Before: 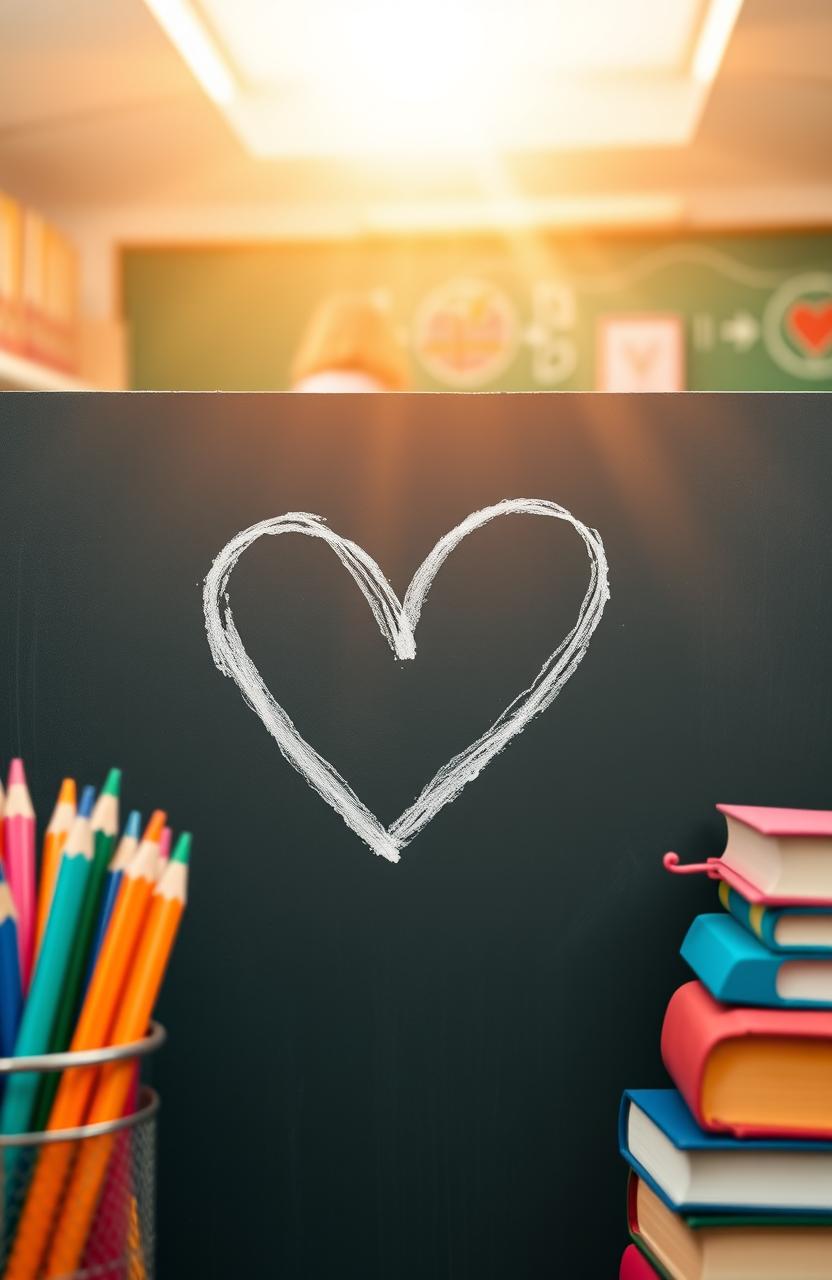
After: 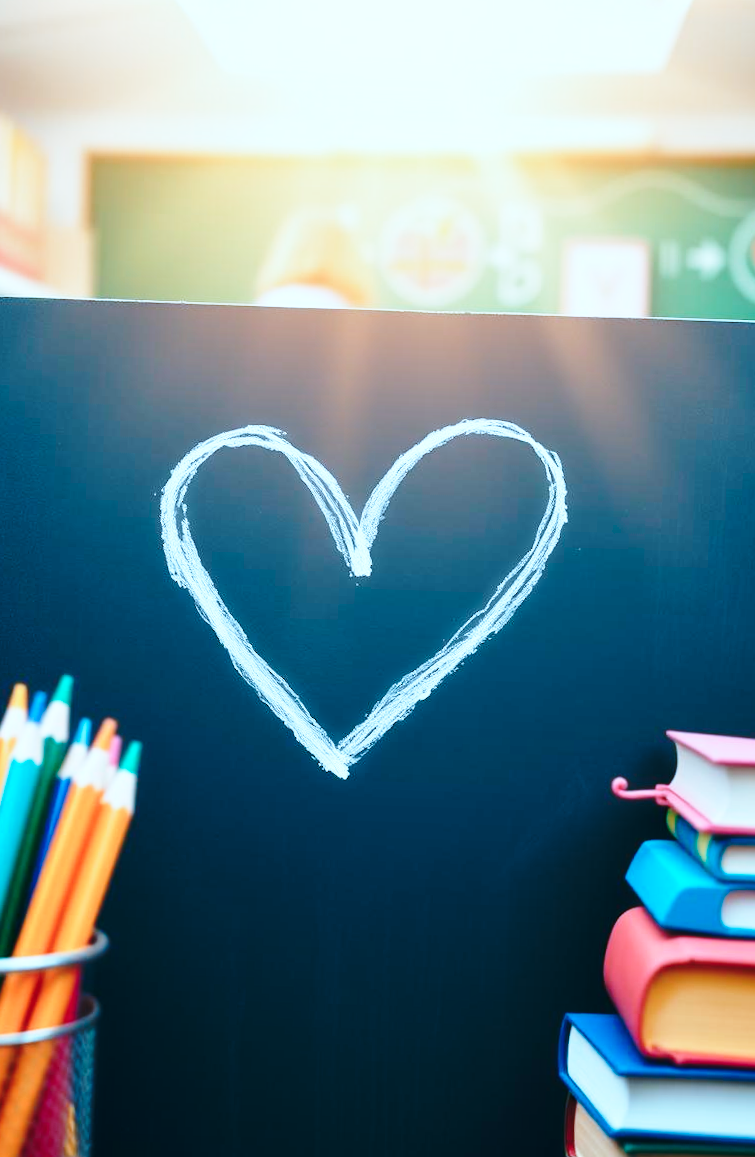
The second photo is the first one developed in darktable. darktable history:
crop and rotate: angle -1.88°, left 3.107%, top 4.326%, right 1.499%, bottom 0.709%
base curve: curves: ch0 [(0, 0) (0.036, 0.037) (0.121, 0.228) (0.46, 0.76) (0.859, 0.983) (1, 1)], preserve colors none
haze removal: strength -0.097, adaptive false
color calibration: illuminant custom, x 0.431, y 0.394, temperature 3097.78 K
